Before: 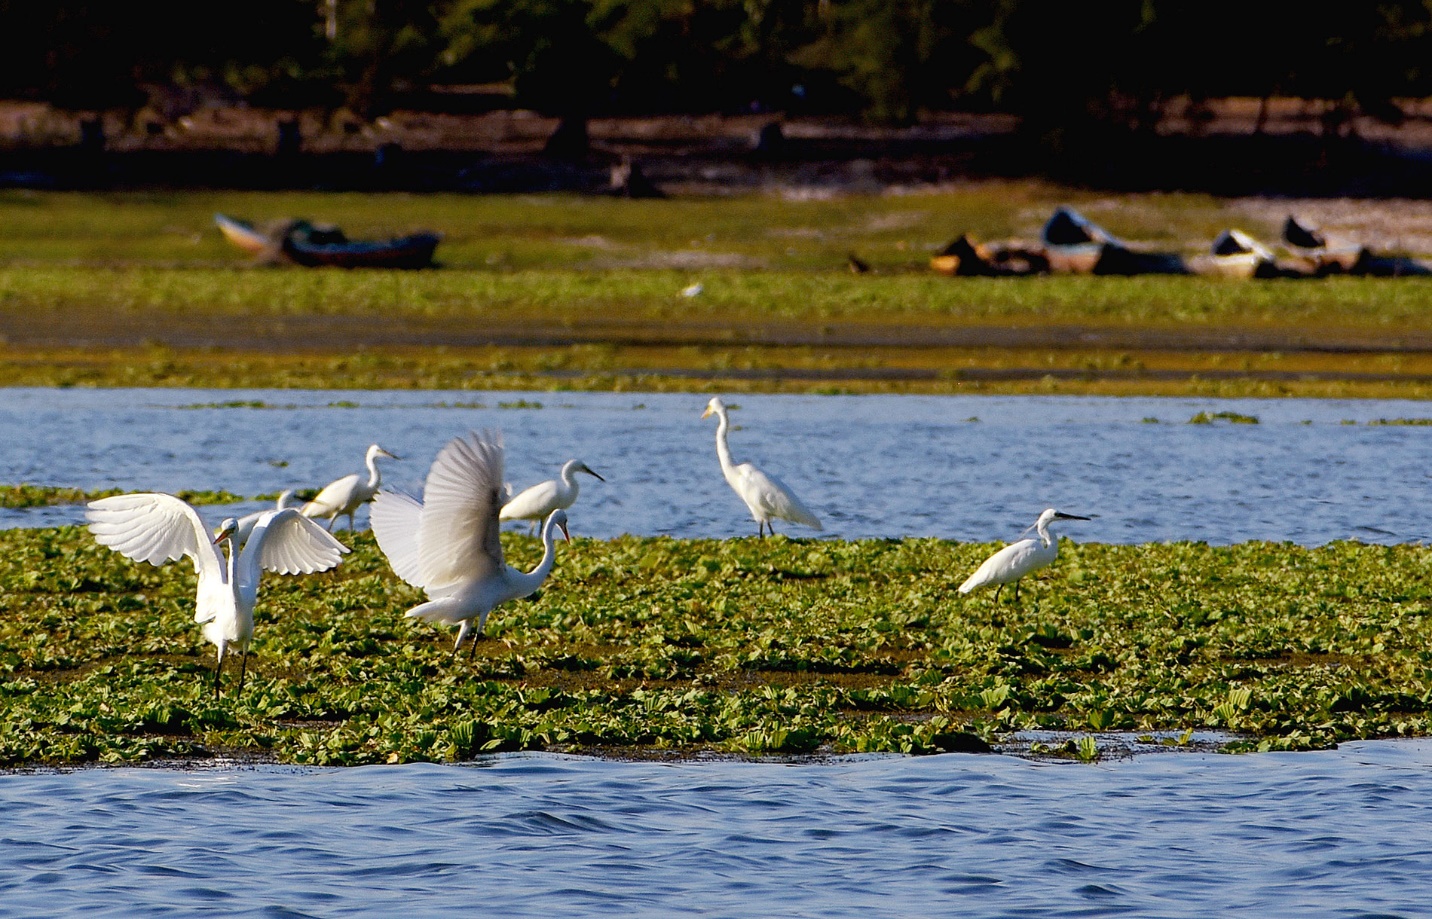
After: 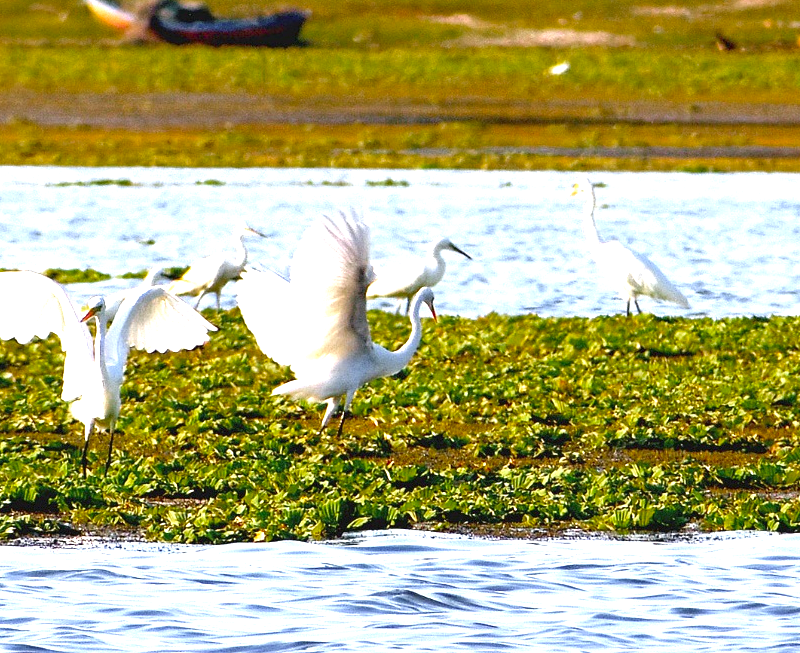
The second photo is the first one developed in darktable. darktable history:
crop: left 9.334%, top 24.177%, right 34.775%, bottom 4.754%
color zones: curves: ch0 [(0, 0.48) (0.209, 0.398) (0.305, 0.332) (0.429, 0.493) (0.571, 0.5) (0.714, 0.5) (0.857, 0.5) (1, 0.48)]; ch1 [(0, 0.633) (0.143, 0.586) (0.286, 0.489) (0.429, 0.448) (0.571, 0.31) (0.714, 0.335) (0.857, 0.492) (1, 0.633)]; ch2 [(0, 0.448) (0.143, 0.498) (0.286, 0.5) (0.429, 0.5) (0.571, 0.5) (0.714, 0.5) (0.857, 0.5) (1, 0.448)]
exposure: black level correction 0, exposure 1.979 EV, compensate highlight preservation false
tone equalizer: on, module defaults
